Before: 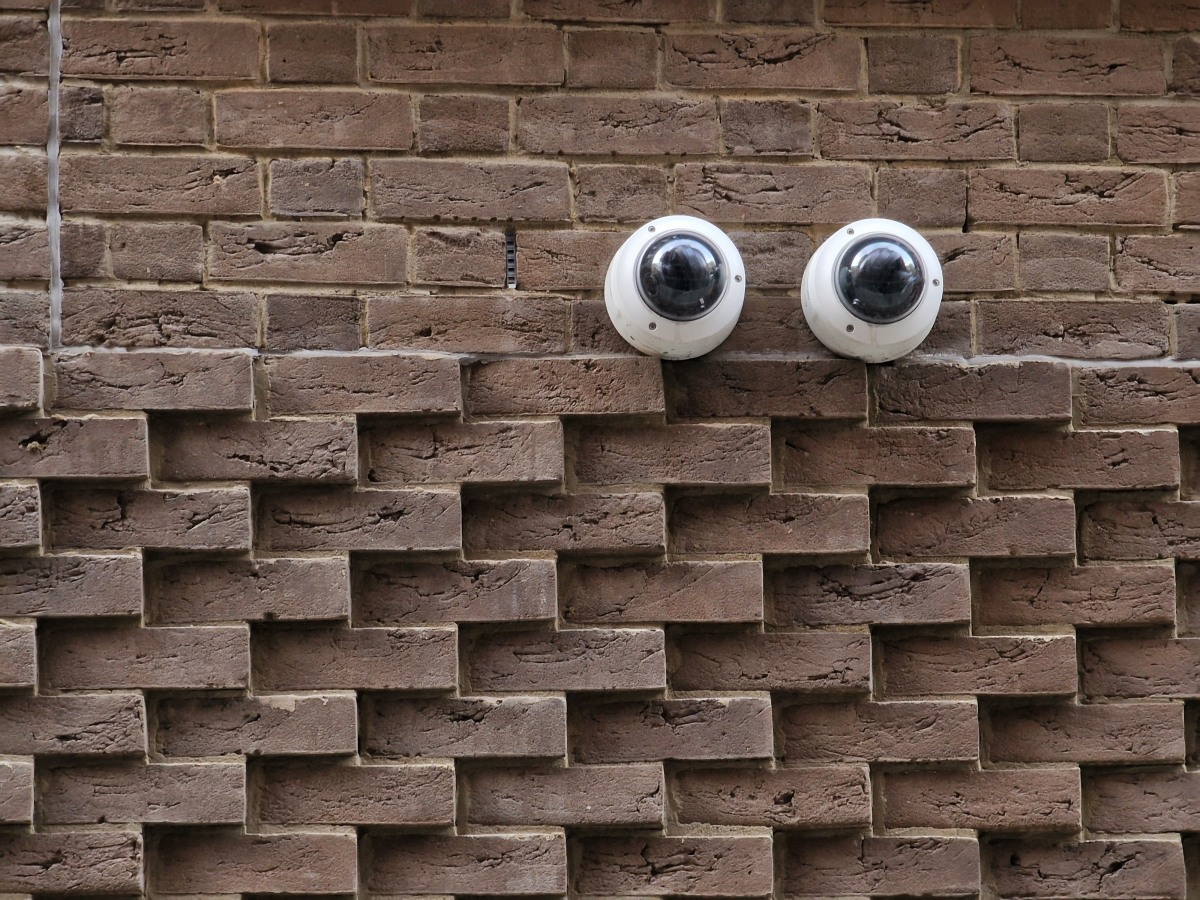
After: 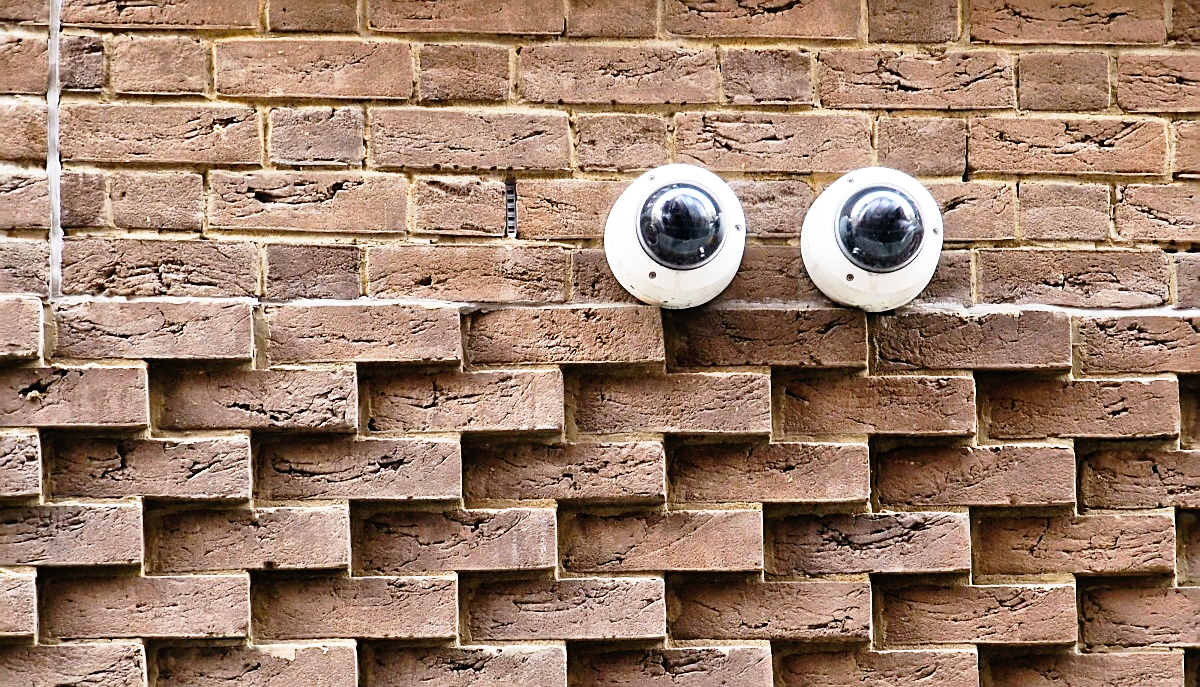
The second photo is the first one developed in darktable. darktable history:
sharpen: on, module defaults
crop: top 5.72%, bottom 17.86%
exposure: exposure 0.129 EV, compensate highlight preservation false
color balance rgb: perceptual saturation grading › global saturation 31.036%, global vibrance 20%
contrast brightness saturation: contrast 0.107, saturation -0.162
base curve: curves: ch0 [(0, 0) (0.012, 0.01) (0.073, 0.168) (0.31, 0.711) (0.645, 0.957) (1, 1)], preserve colors none
